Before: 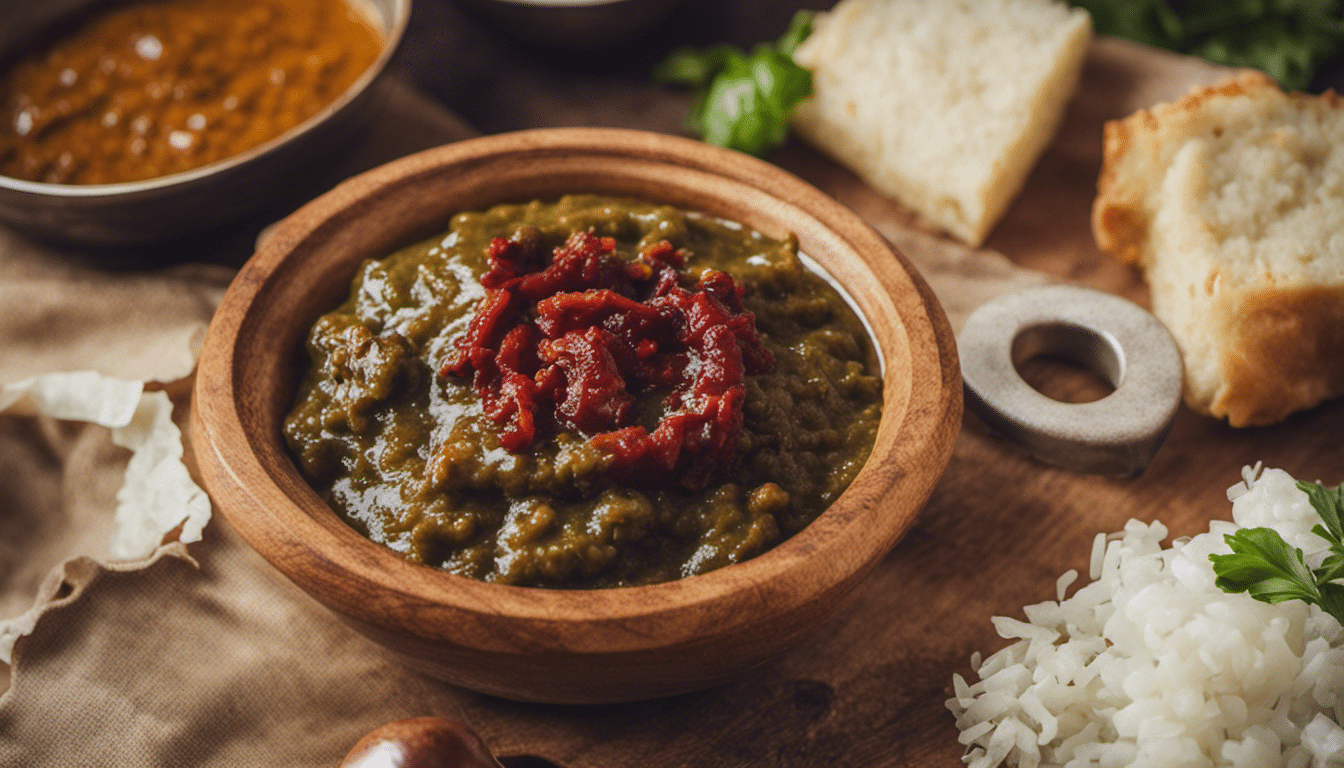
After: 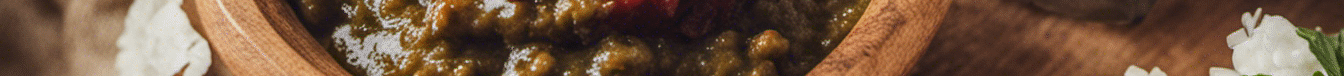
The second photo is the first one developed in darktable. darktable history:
local contrast: on, module defaults
crop and rotate: top 59.084%, bottom 30.916%
